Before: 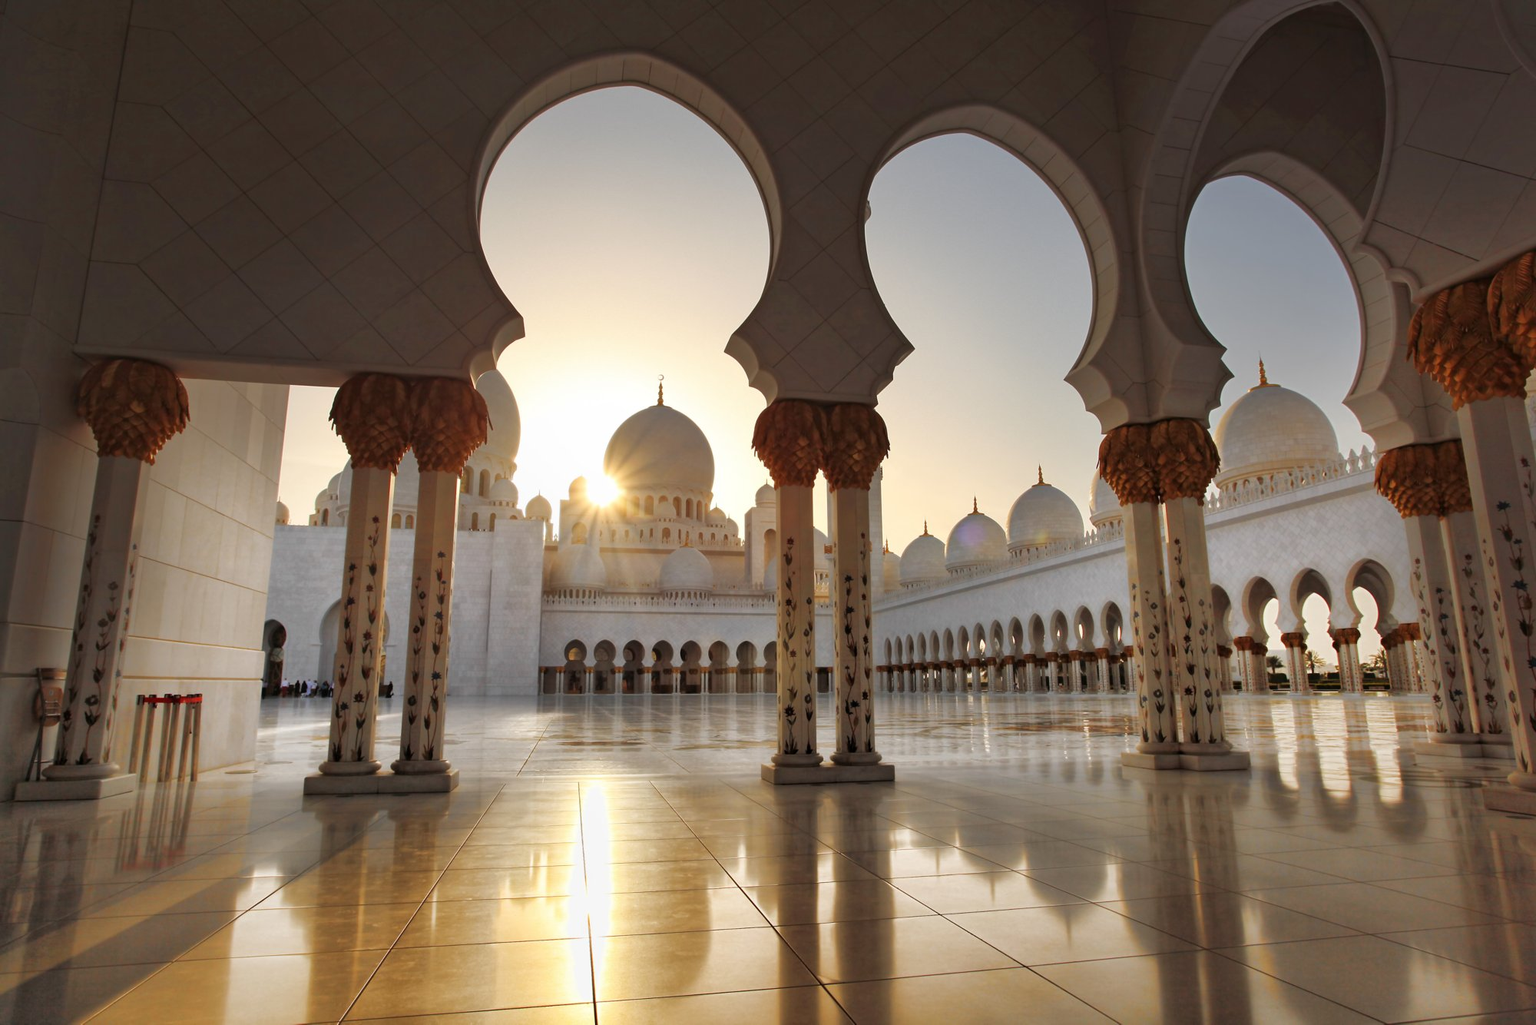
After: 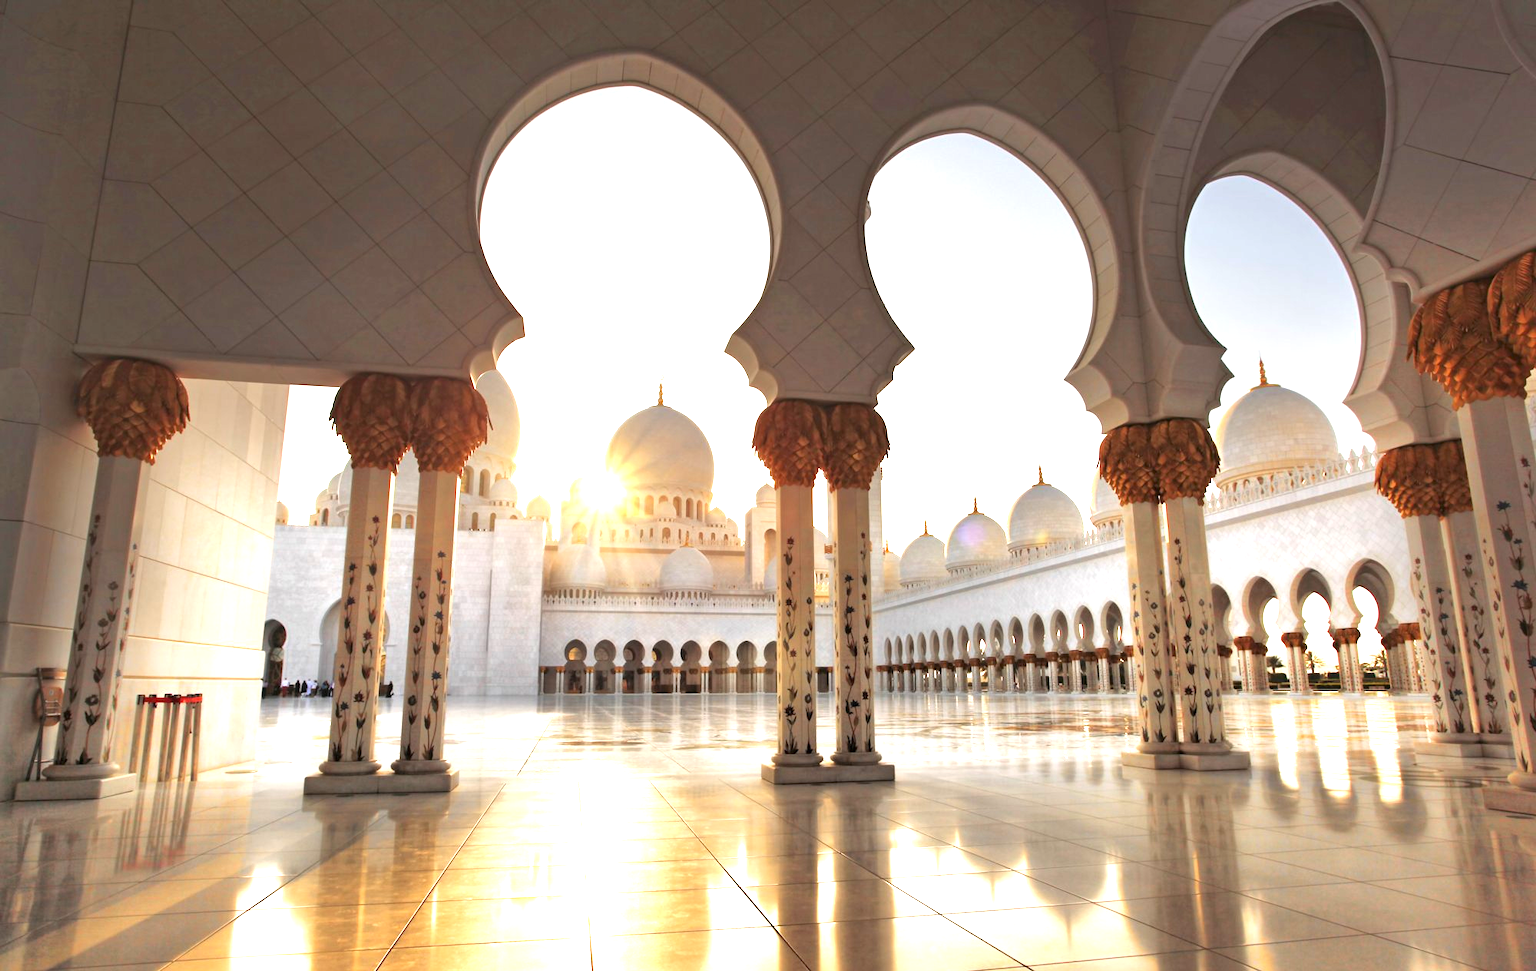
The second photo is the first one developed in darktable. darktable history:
exposure: black level correction 0, exposure 1.5 EV, compensate exposure bias true, compensate highlight preservation false
crop and rotate: top 0.003%, bottom 5.135%
